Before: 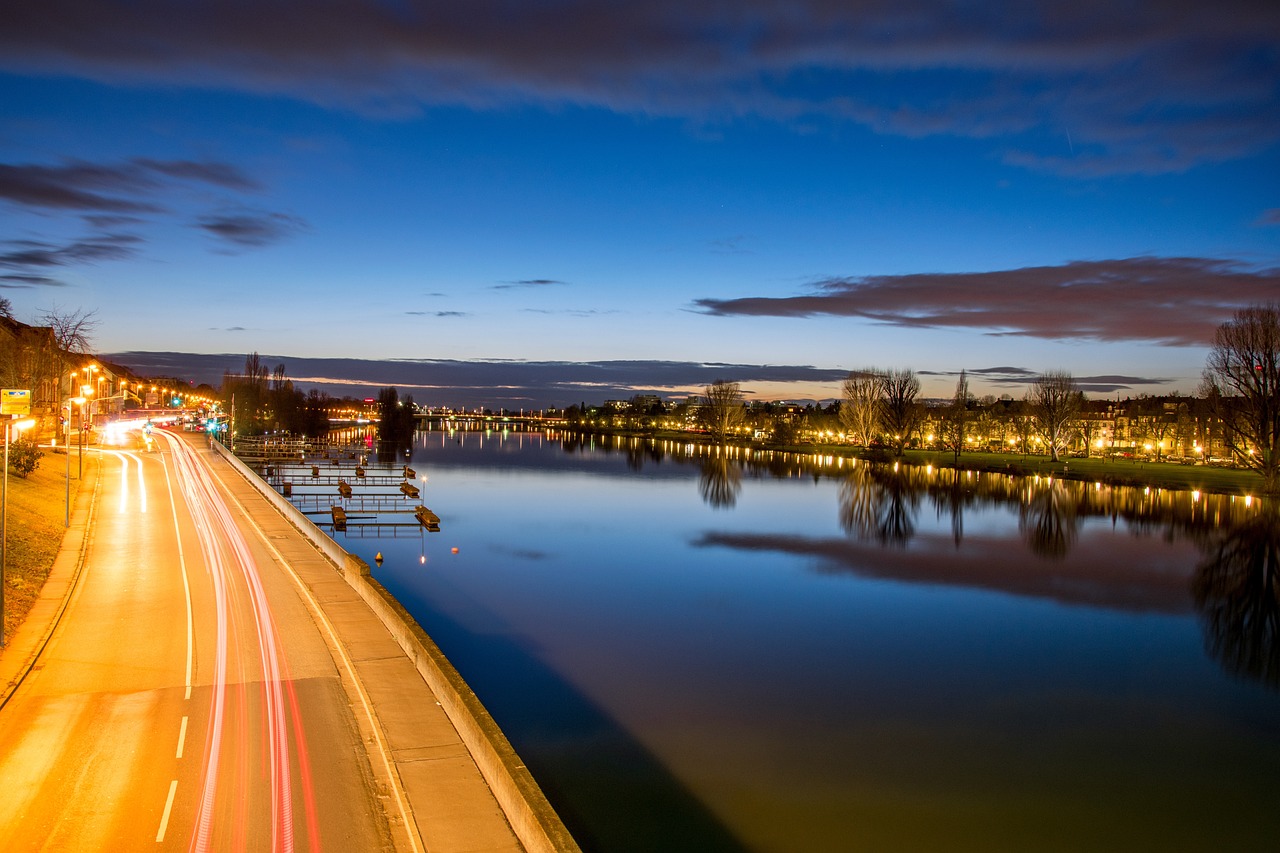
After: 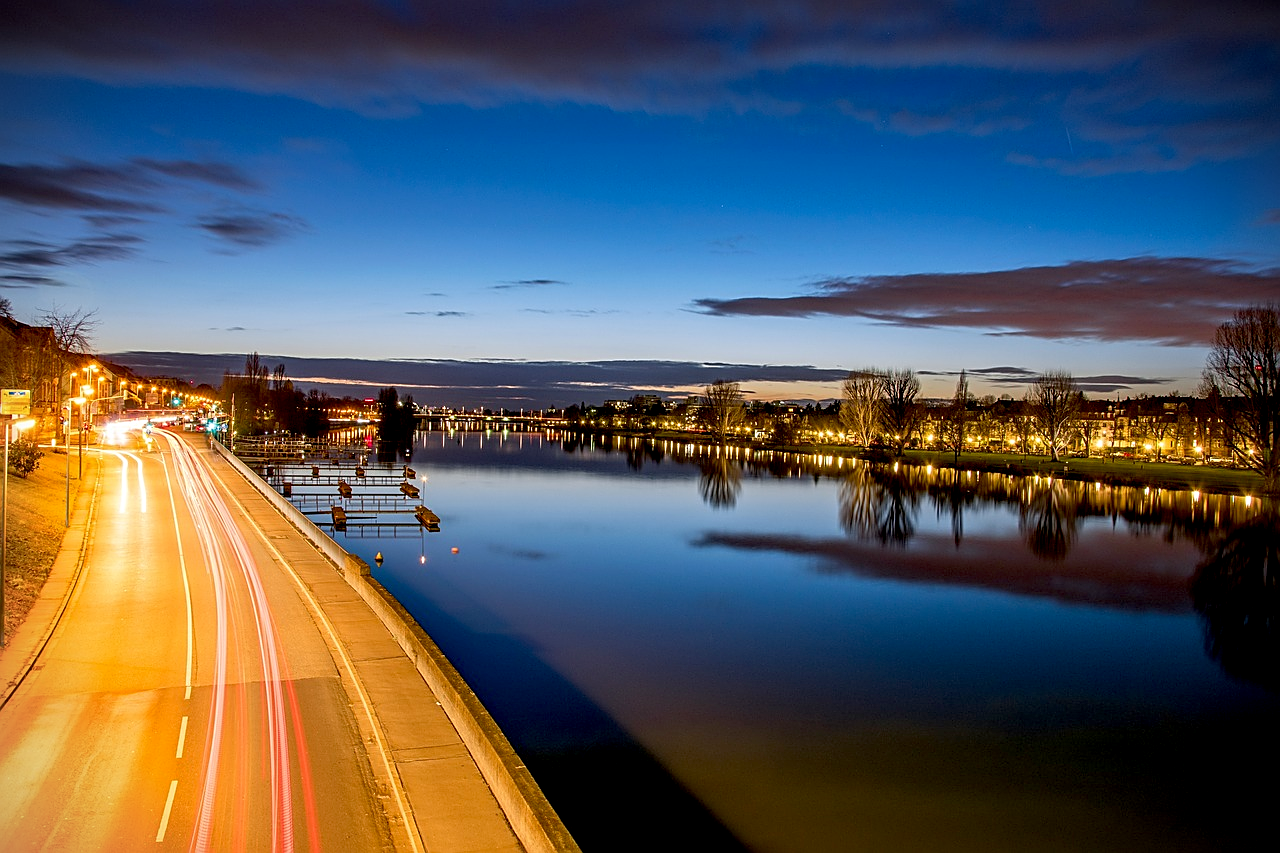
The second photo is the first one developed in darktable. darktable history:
vignetting: fall-off start 91.91%
exposure: black level correction 0.01, exposure 0.017 EV, compensate highlight preservation false
sharpen: on, module defaults
